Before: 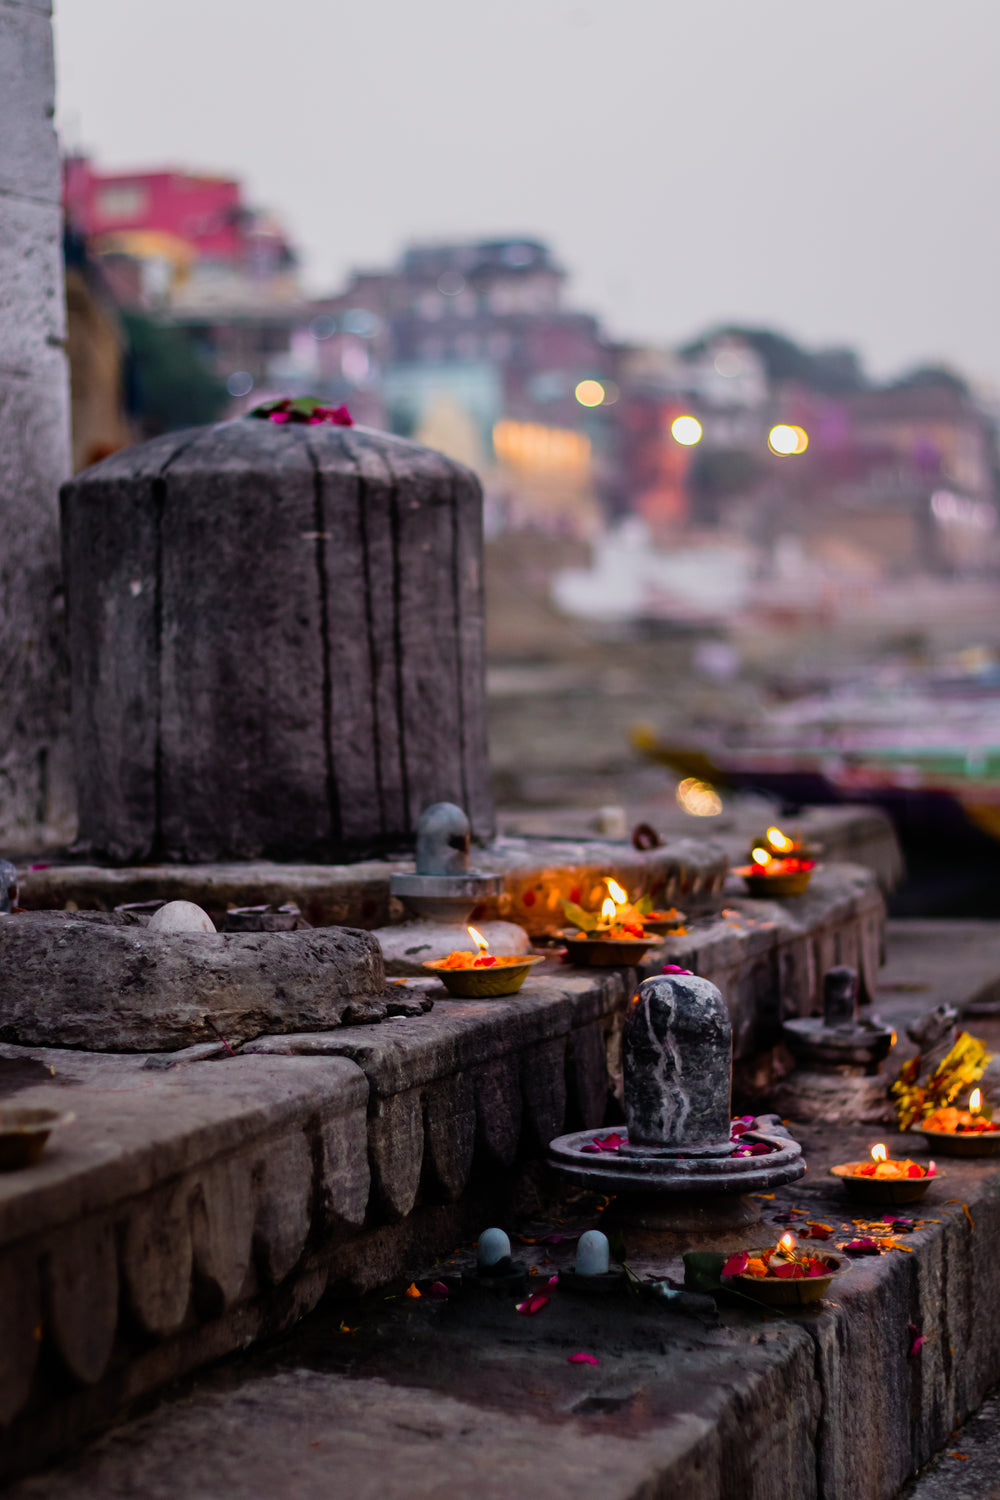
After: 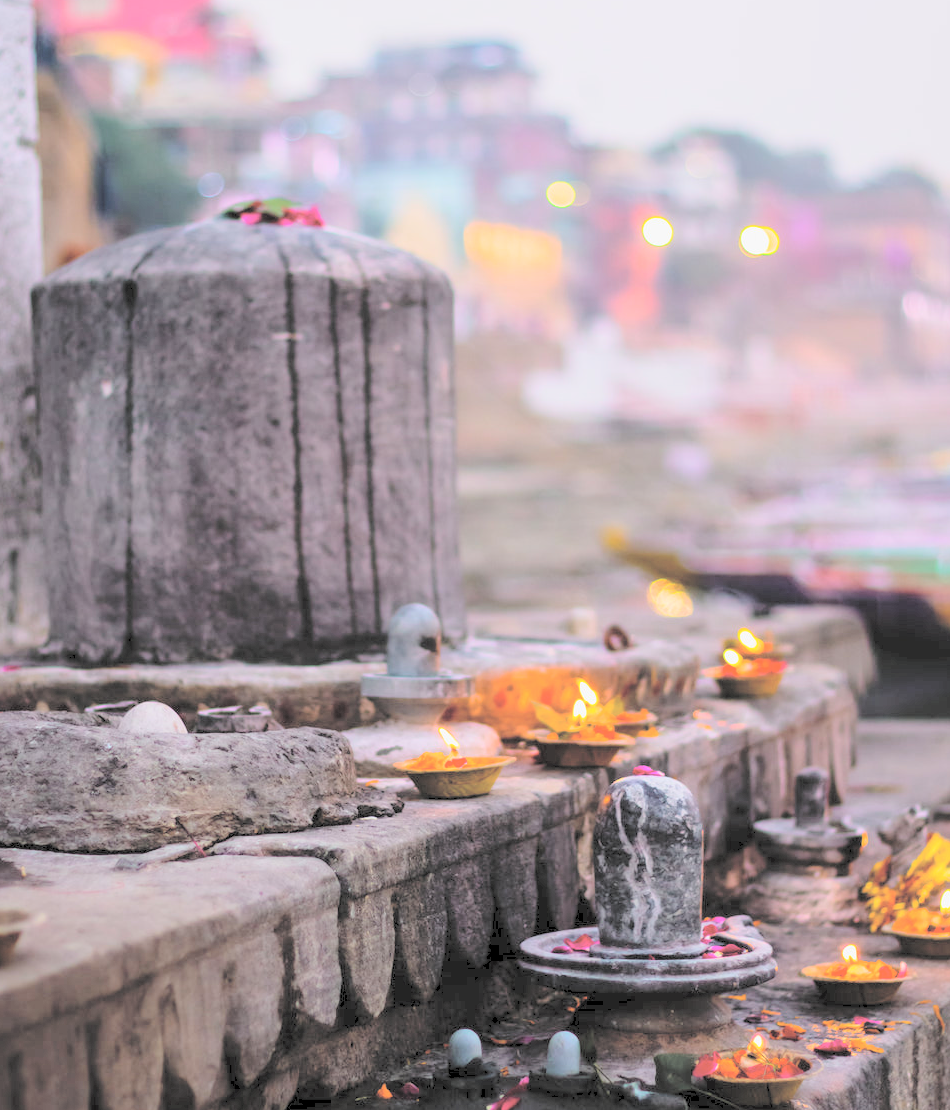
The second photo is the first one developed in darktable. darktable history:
crop and rotate: left 2.991%, top 13.302%, right 1.981%, bottom 12.636%
contrast brightness saturation: brightness 1
